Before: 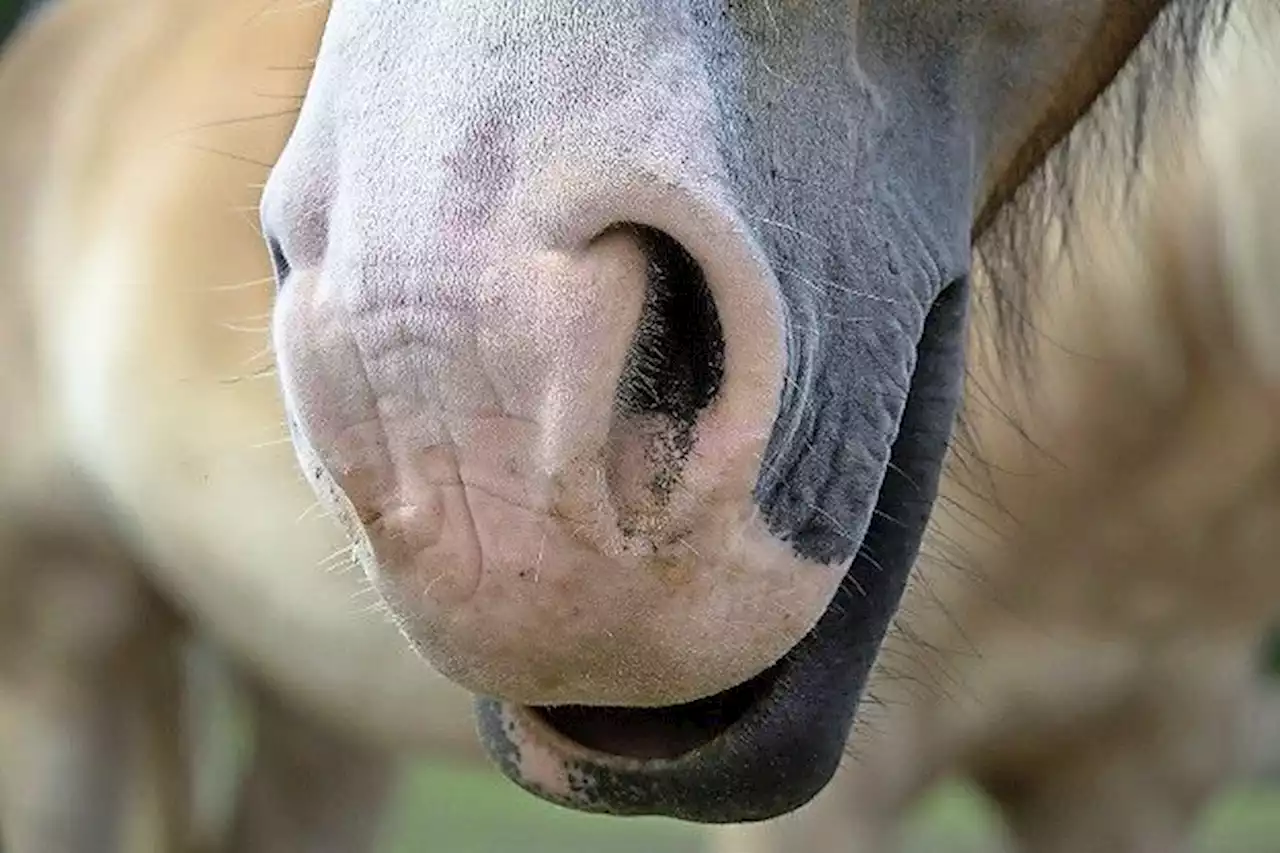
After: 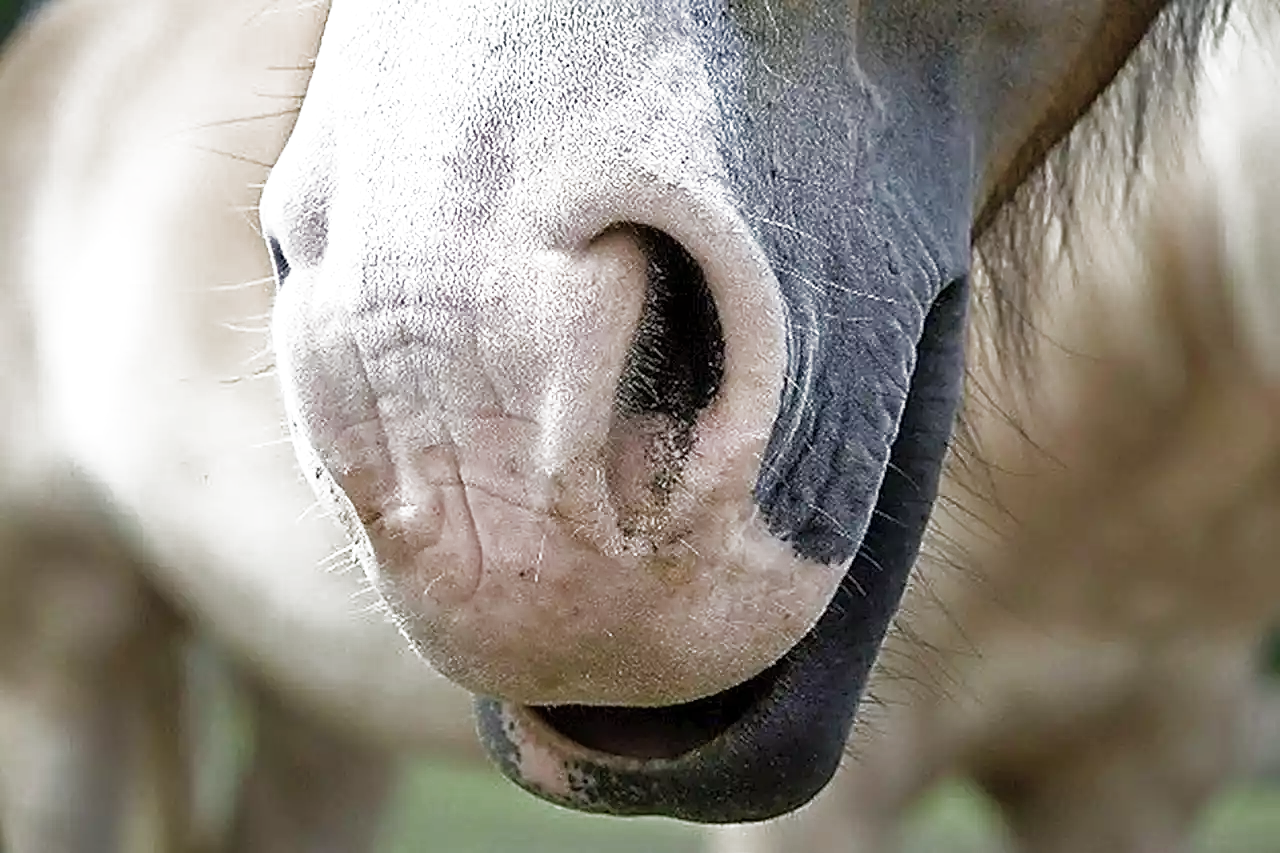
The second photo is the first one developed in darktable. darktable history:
sharpen: on, module defaults
velvia: strength 17.08%
filmic rgb: black relative exposure -16 EV, white relative exposure 2.93 EV, threshold 5.99 EV, hardness 9.99, preserve chrominance RGB euclidean norm (legacy), color science v4 (2020), enable highlight reconstruction true
